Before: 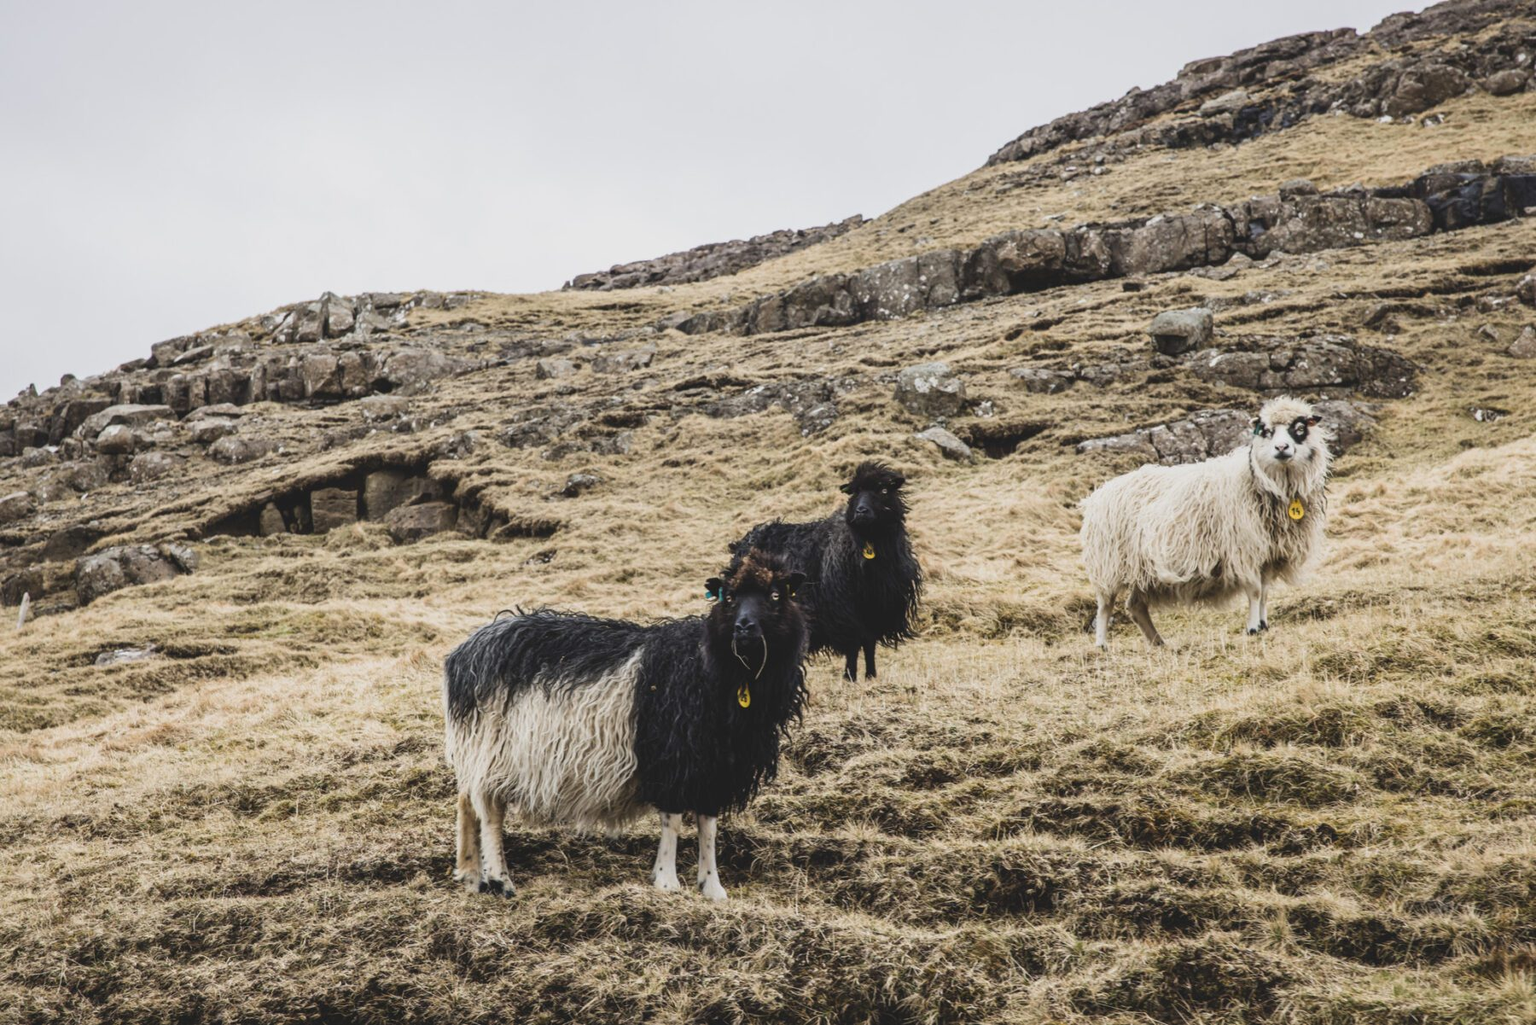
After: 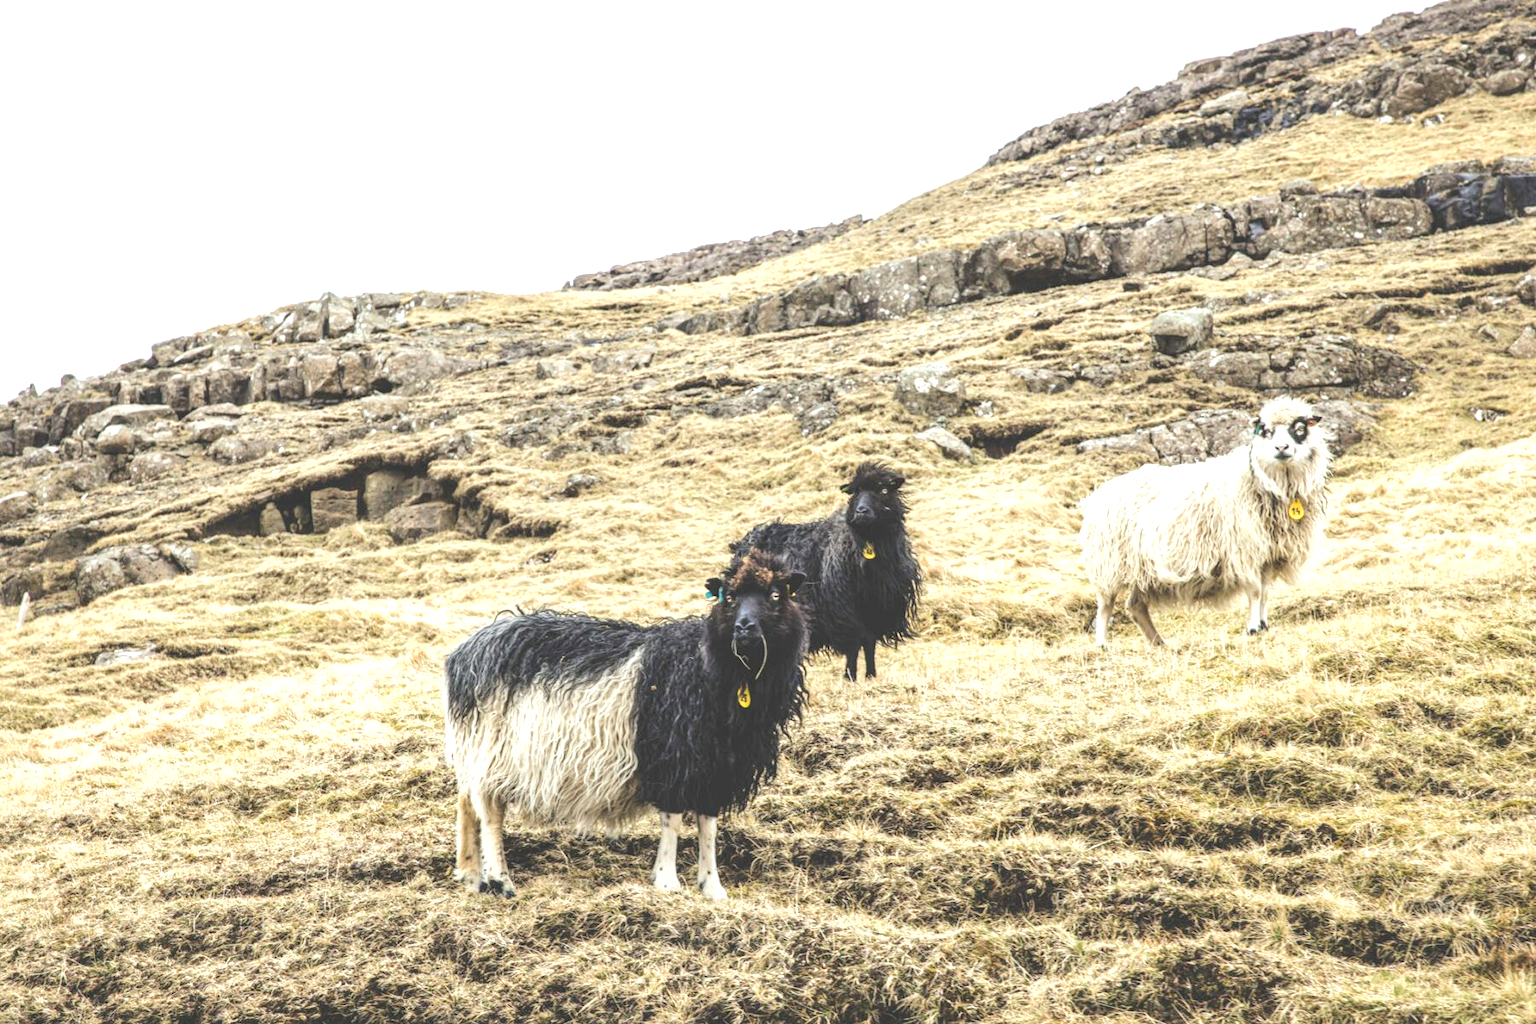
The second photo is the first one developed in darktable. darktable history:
exposure: exposure 0.917 EV, compensate exposure bias true, compensate highlight preservation false
color correction: highlights a* -2.57, highlights b* 2.34
local contrast: highlights 100%, shadows 101%, detail 131%, midtone range 0.2
base curve: curves: ch0 [(0, 0) (0.158, 0.273) (0.879, 0.895) (1, 1)]
